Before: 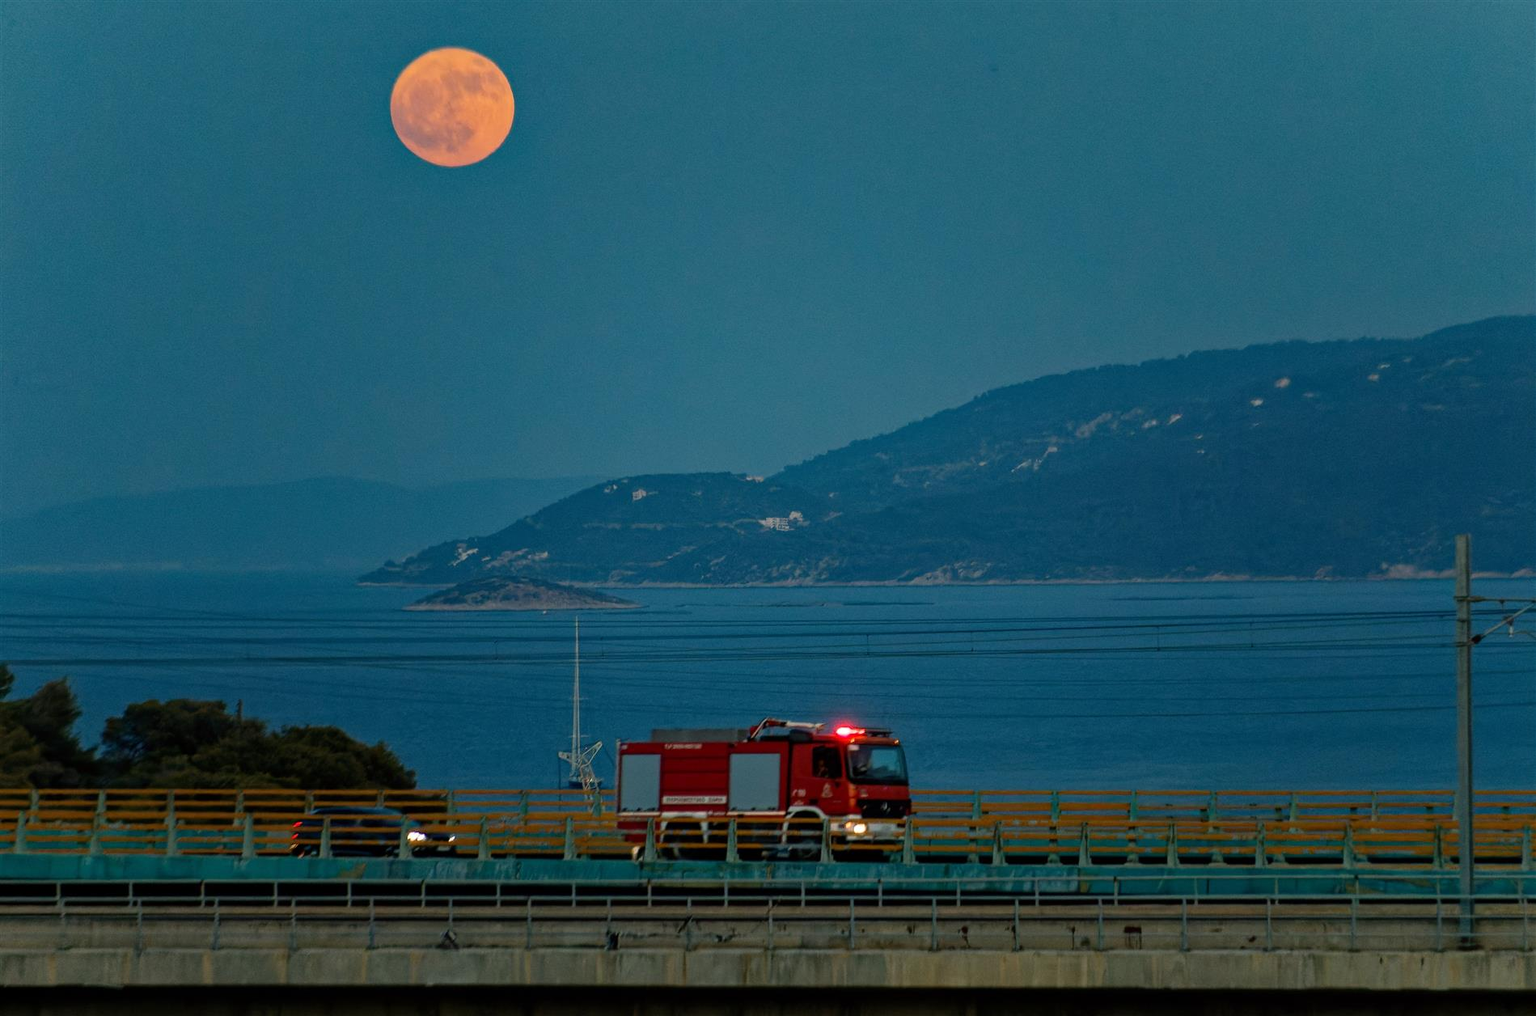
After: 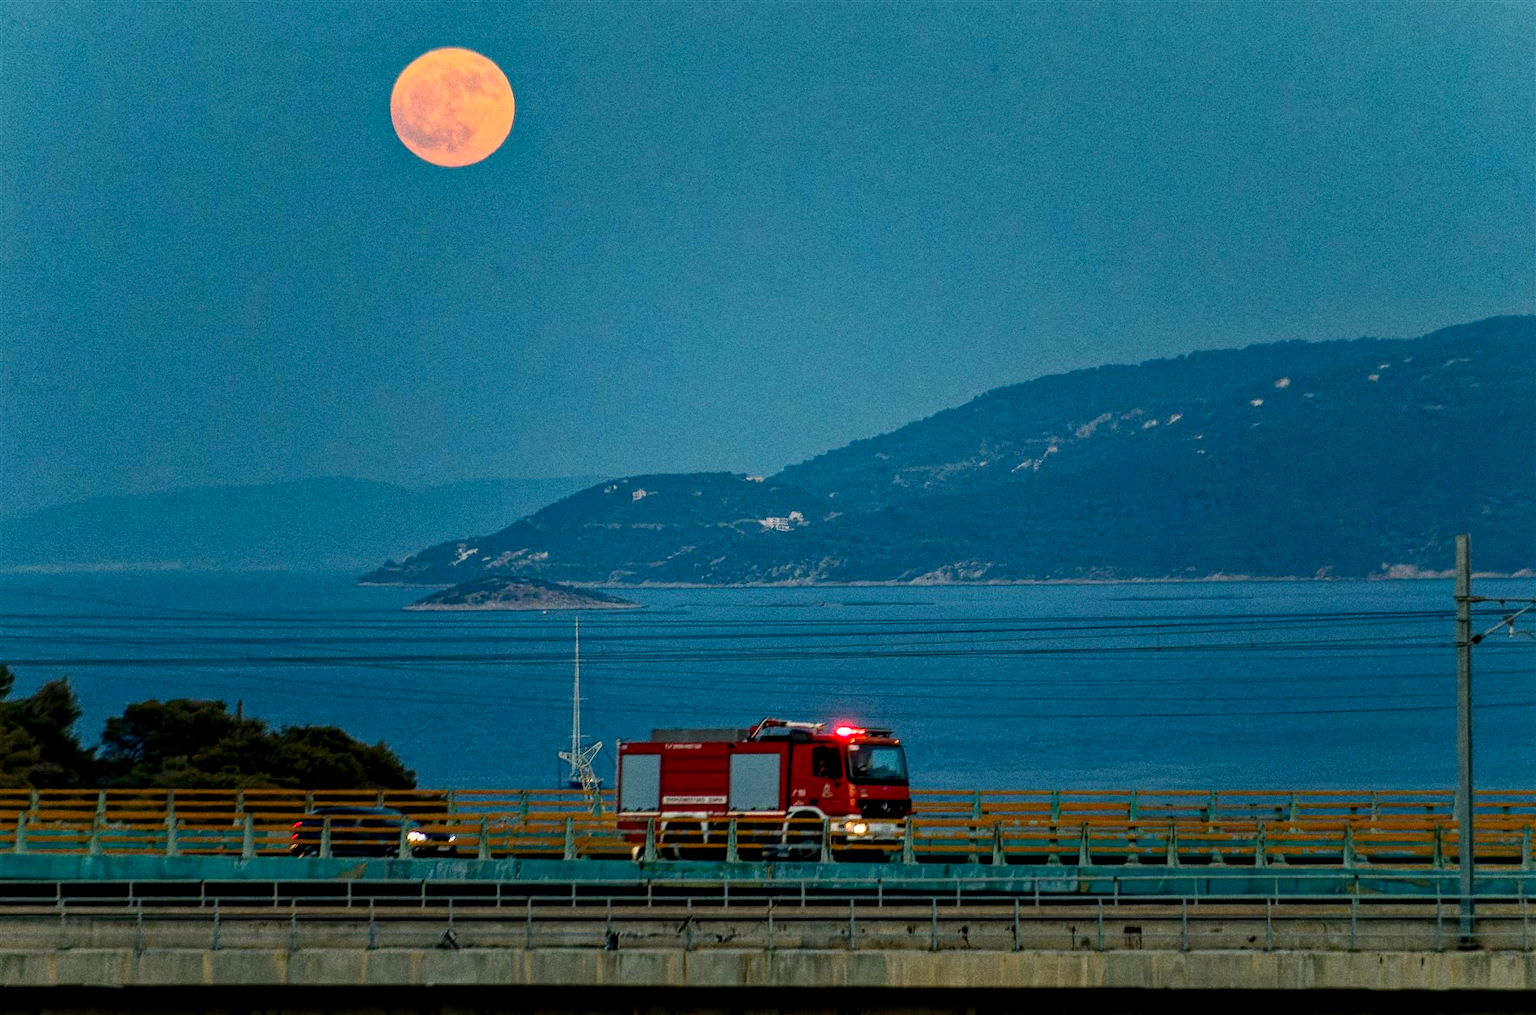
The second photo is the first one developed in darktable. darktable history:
exposure: black level correction 0.001, compensate highlight preservation false
local contrast: detail 130%
contrast brightness saturation: contrast 0.2, brightness 0.16, saturation 0.22
grain: coarseness 0.09 ISO
